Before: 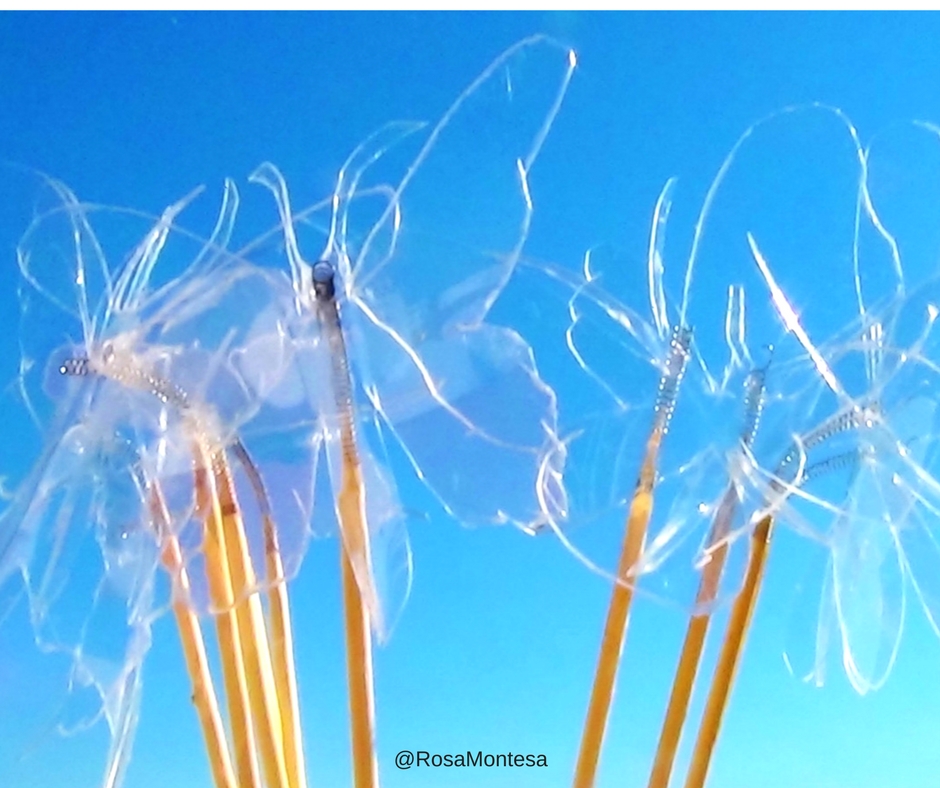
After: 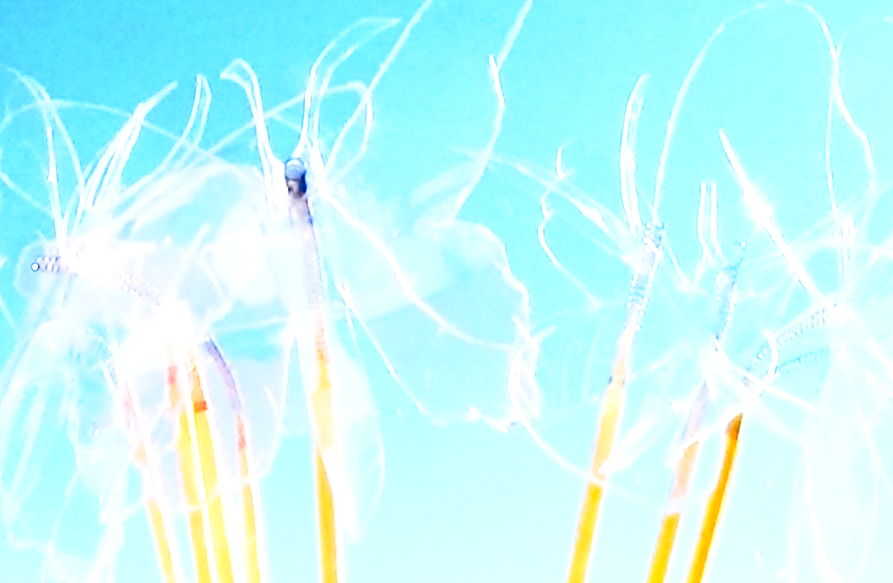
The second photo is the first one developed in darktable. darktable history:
exposure: black level correction 0, exposure 0.95 EV, compensate exposure bias true, compensate highlight preservation false
base curve: curves: ch0 [(0, 0) (0.028, 0.03) (0.121, 0.232) (0.46, 0.748) (0.859, 0.968) (1, 1)], preserve colors none
crop and rotate: left 2.991%, top 13.302%, right 1.981%, bottom 12.636%
contrast brightness saturation: contrast 0.13, brightness -0.05, saturation 0.16
